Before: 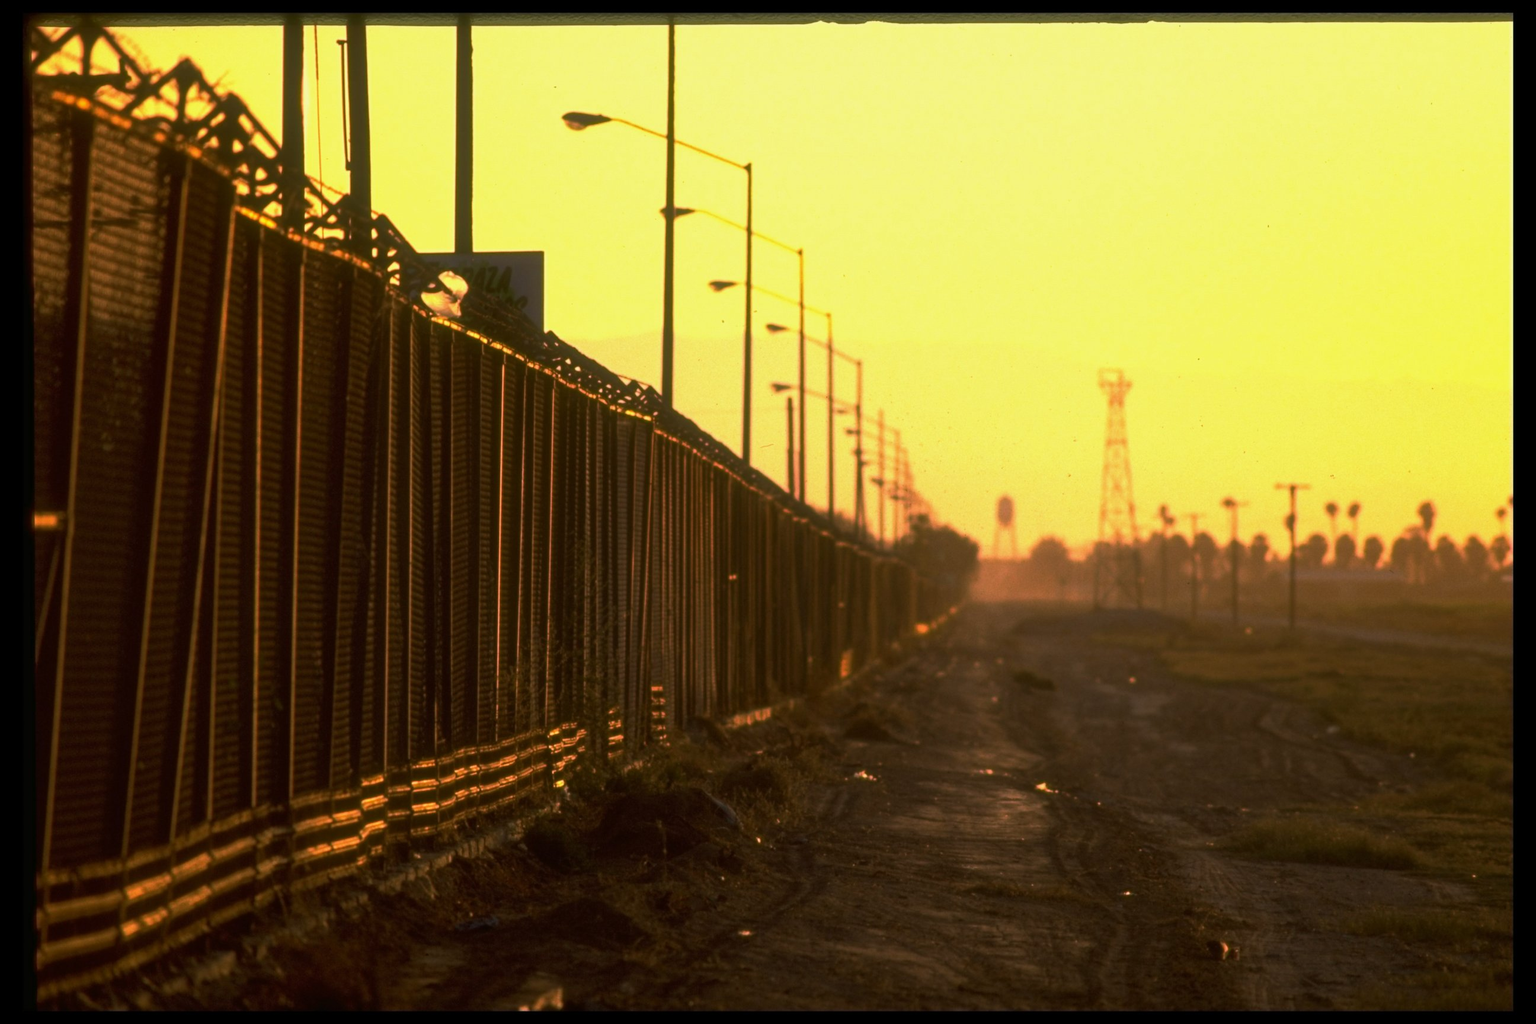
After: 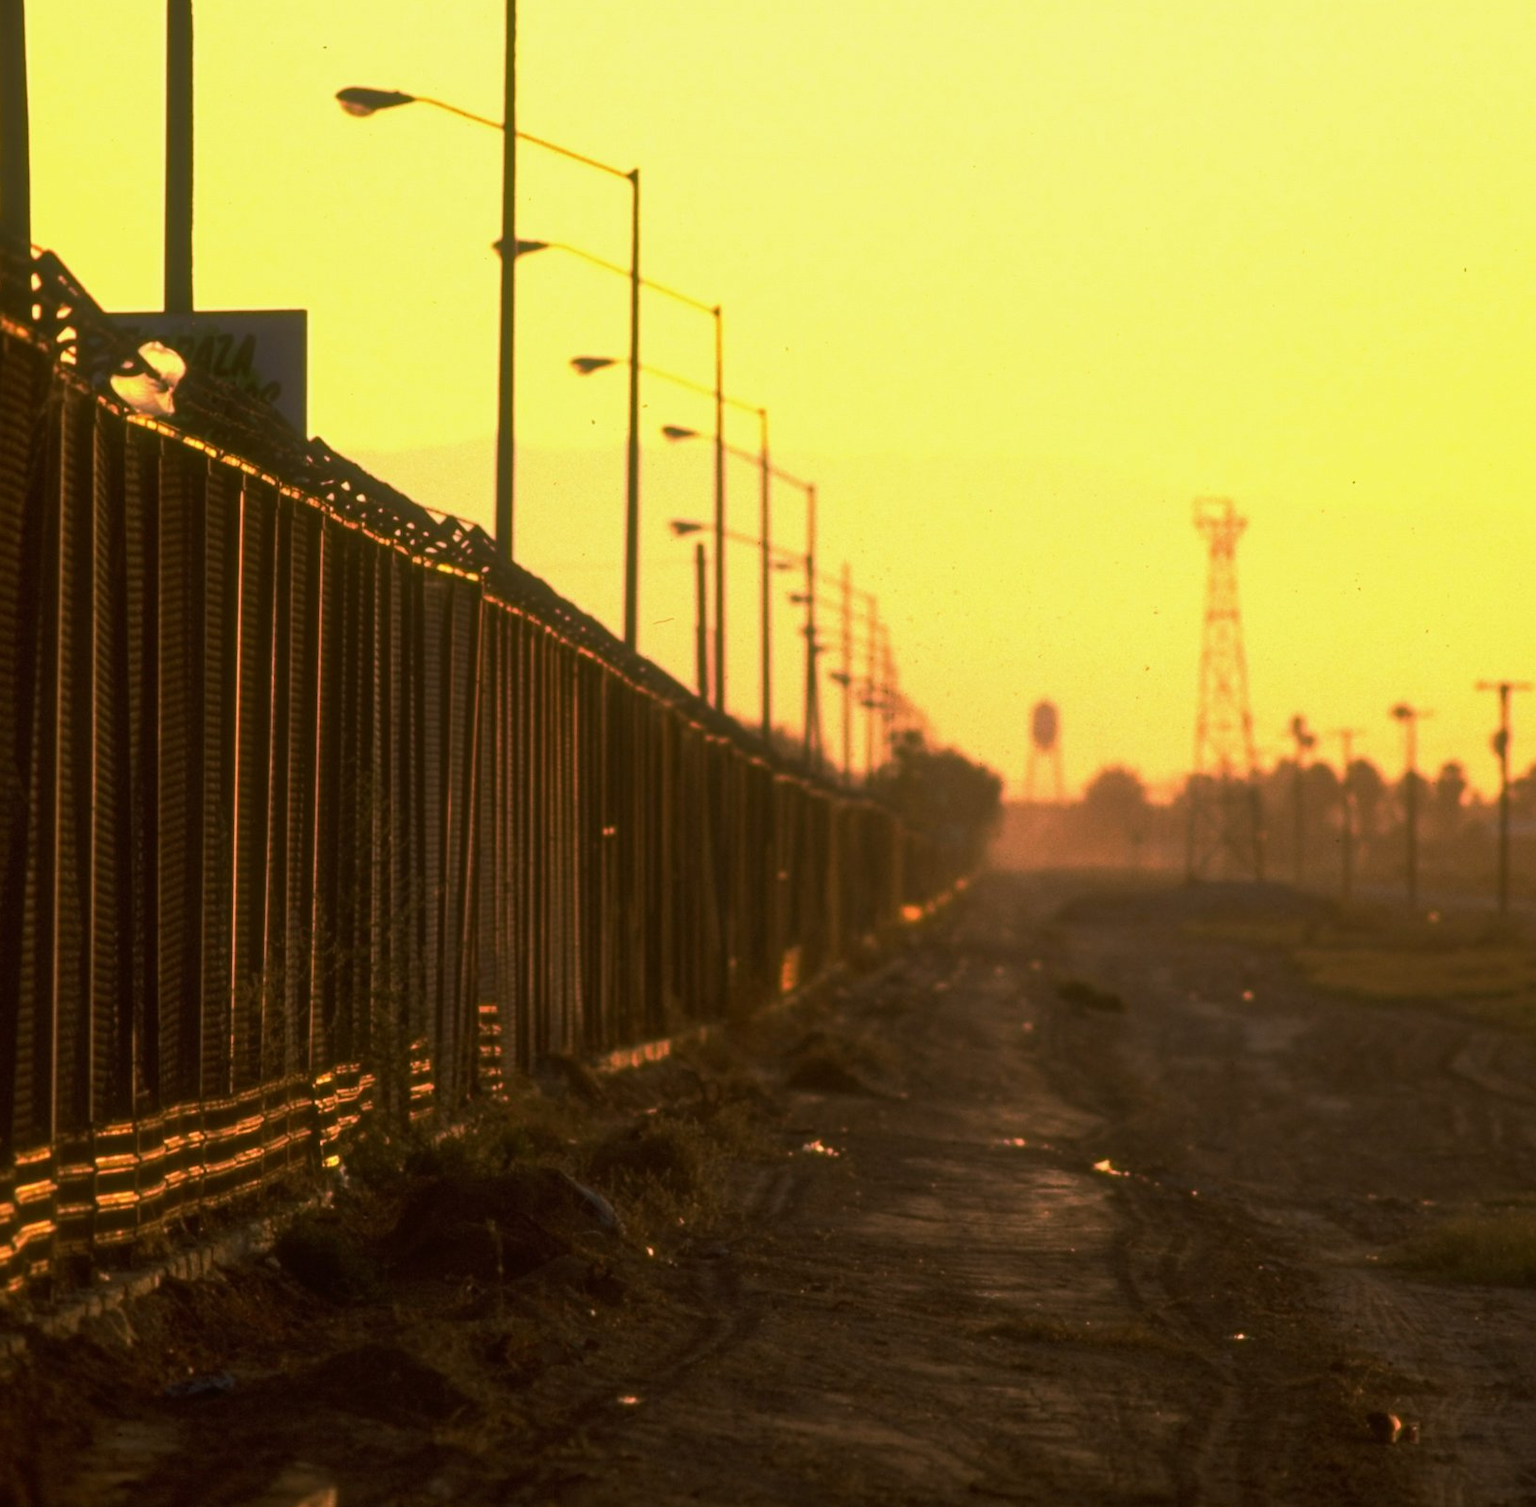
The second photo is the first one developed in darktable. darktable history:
color calibration: illuminant same as pipeline (D50), adaptation none (bypass), x 0.333, y 0.334, temperature 5023.42 K
crop and rotate: left 22.944%, top 5.647%, right 14.487%, bottom 2.264%
